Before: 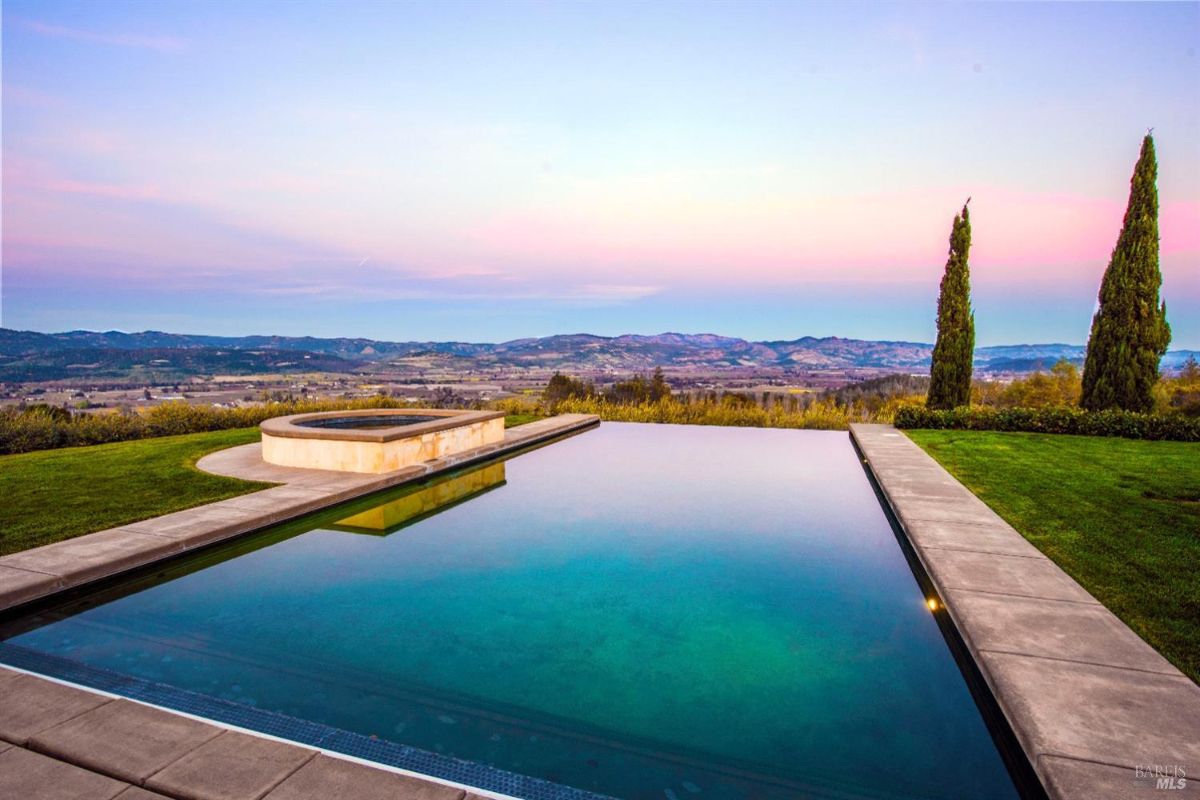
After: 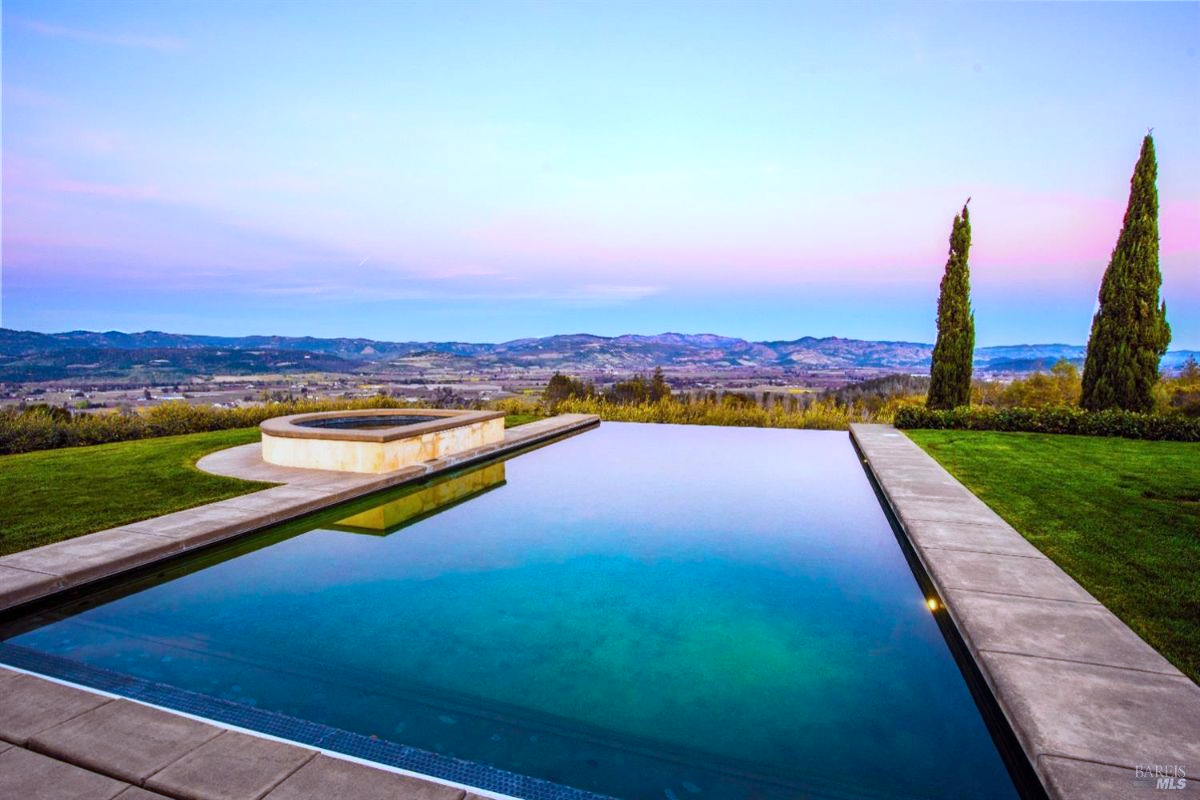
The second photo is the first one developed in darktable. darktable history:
white balance: red 0.925, blue 1.046
contrast brightness saturation: contrast 0.1, brightness 0.03, saturation 0.09
color calibration: illuminant as shot in camera, x 0.358, y 0.373, temperature 4628.91 K
